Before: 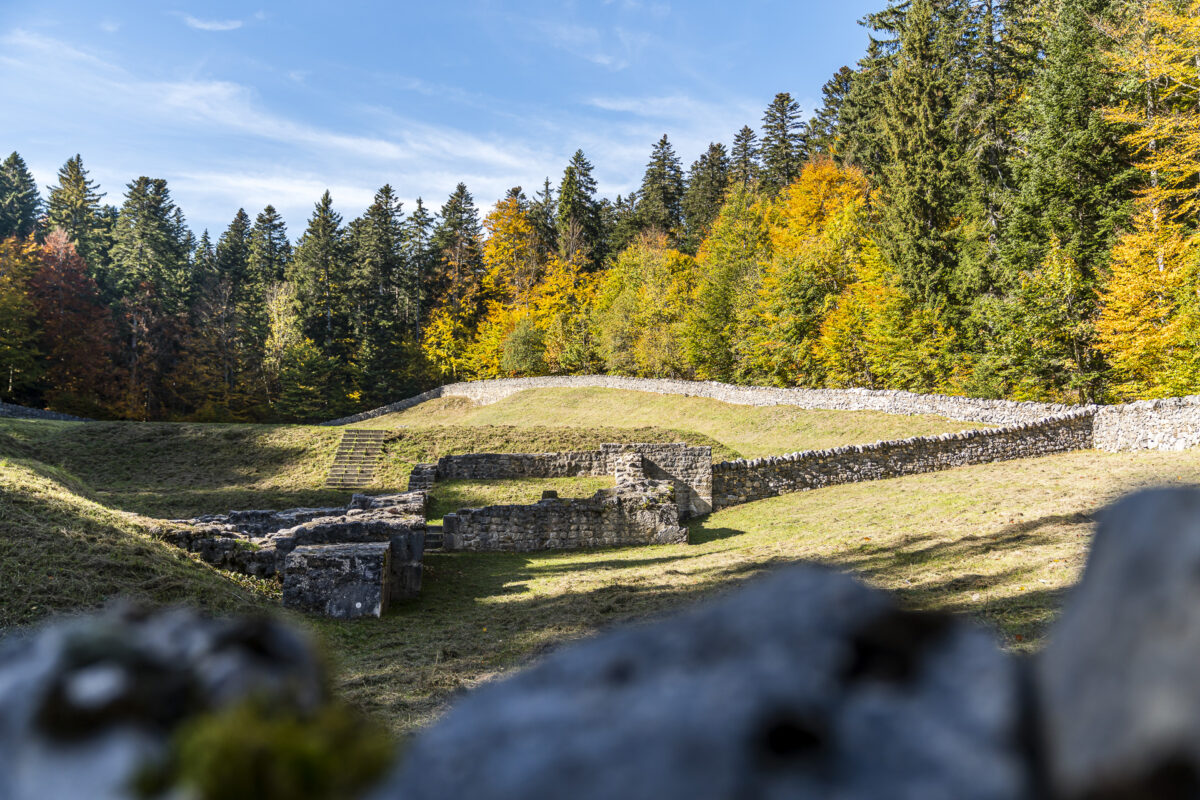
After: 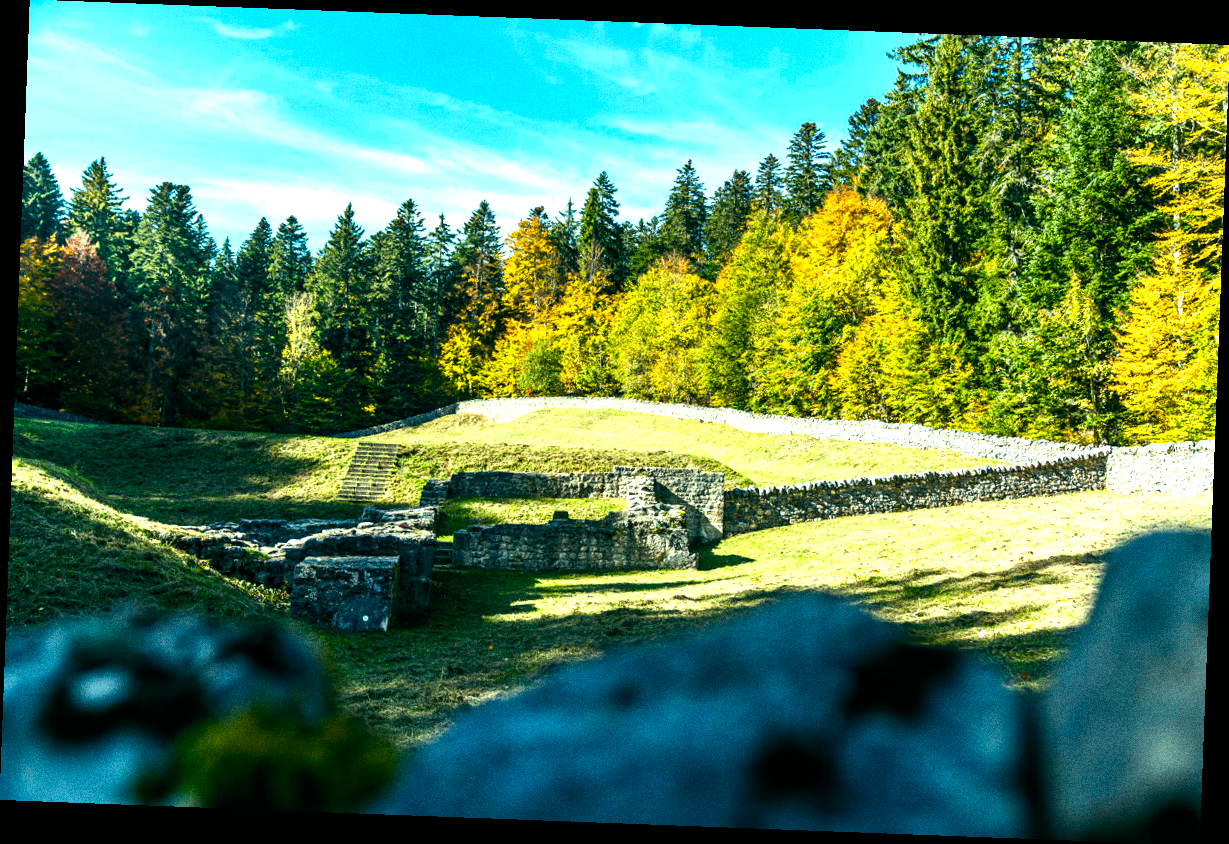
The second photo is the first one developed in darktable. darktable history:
color balance rgb: shadows lift › luminance -7.7%, shadows lift › chroma 2.13%, shadows lift › hue 165.27°, power › luminance -7.77%, power › chroma 1.1%, power › hue 215.88°, highlights gain › luminance 15.15%, highlights gain › chroma 7%, highlights gain › hue 125.57°, global offset › luminance -0.33%, global offset › chroma 0.11%, global offset › hue 165.27°, perceptual saturation grading › global saturation 24.42%, perceptual saturation grading › highlights -24.42%, perceptual saturation grading › mid-tones 24.42%, perceptual saturation grading › shadows 40%, perceptual brilliance grading › global brilliance -5%, perceptual brilliance grading › highlights 24.42%, perceptual brilliance grading › mid-tones 7%, perceptual brilliance grading › shadows -5%
rotate and perspective: rotation 2.17°, automatic cropping off
exposure: black level correction -0.005, exposure 0.054 EV, compensate highlight preservation false
grain: coarseness 0.09 ISO, strength 40%
